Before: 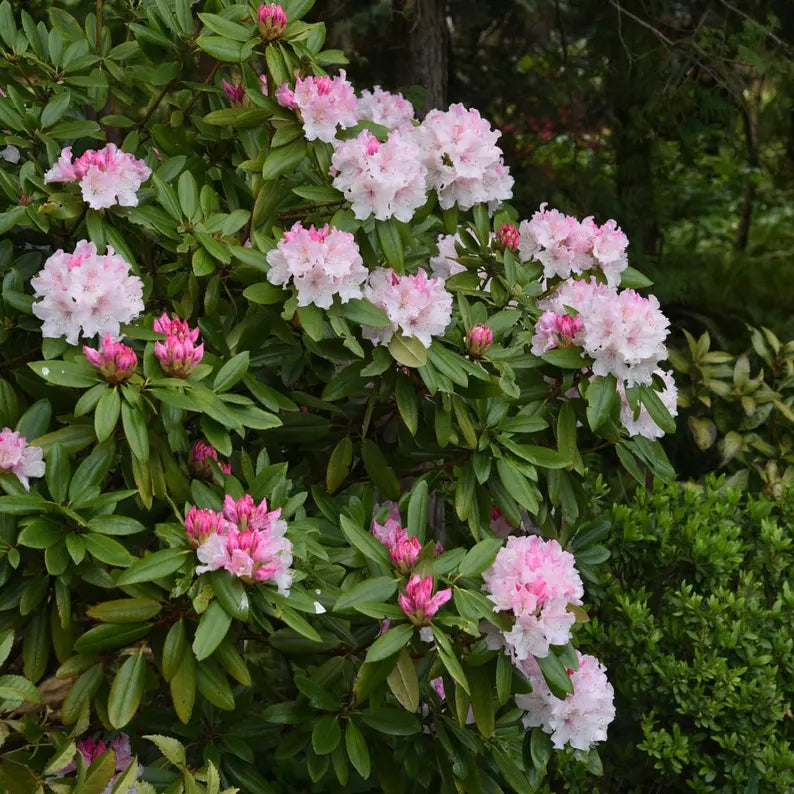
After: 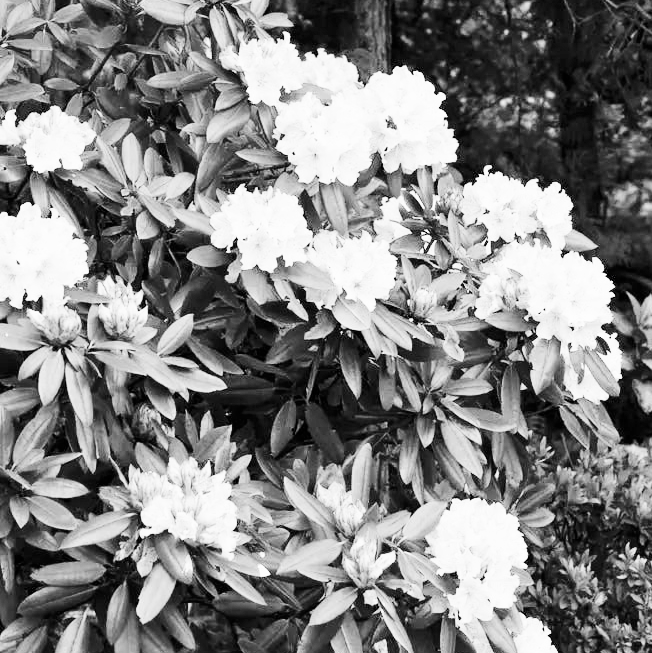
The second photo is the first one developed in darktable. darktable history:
filmic rgb: black relative exposure -7.11 EV, white relative exposure 5.39 EV, hardness 3.03, color science v6 (2022)
crop and rotate: left 7.249%, top 4.682%, right 10.582%, bottom 12.955%
color calibration: output gray [0.18, 0.41, 0.41, 0], gray › normalize channels true, illuminant same as pipeline (D50), adaptation XYZ, x 0.345, y 0.357, temperature 5006.95 K, gamut compression 0.03
exposure: black level correction 0.001, exposure 2.542 EV, compensate exposure bias true, compensate highlight preservation false
contrast brightness saturation: contrast 0.273
